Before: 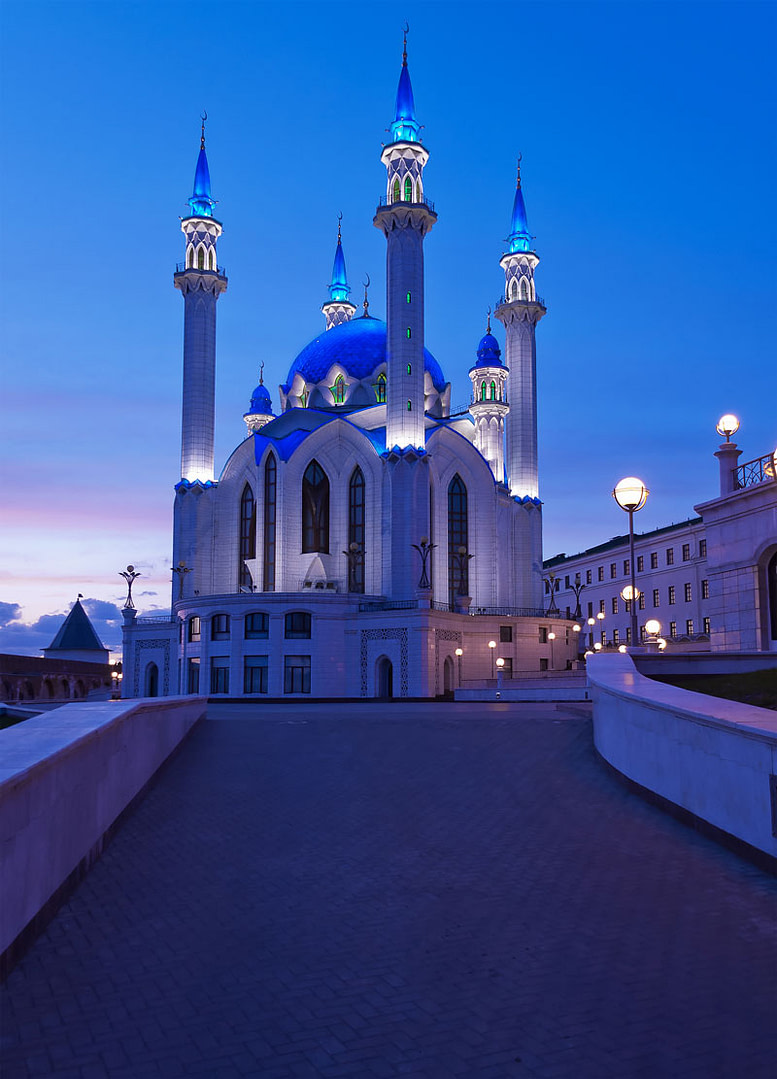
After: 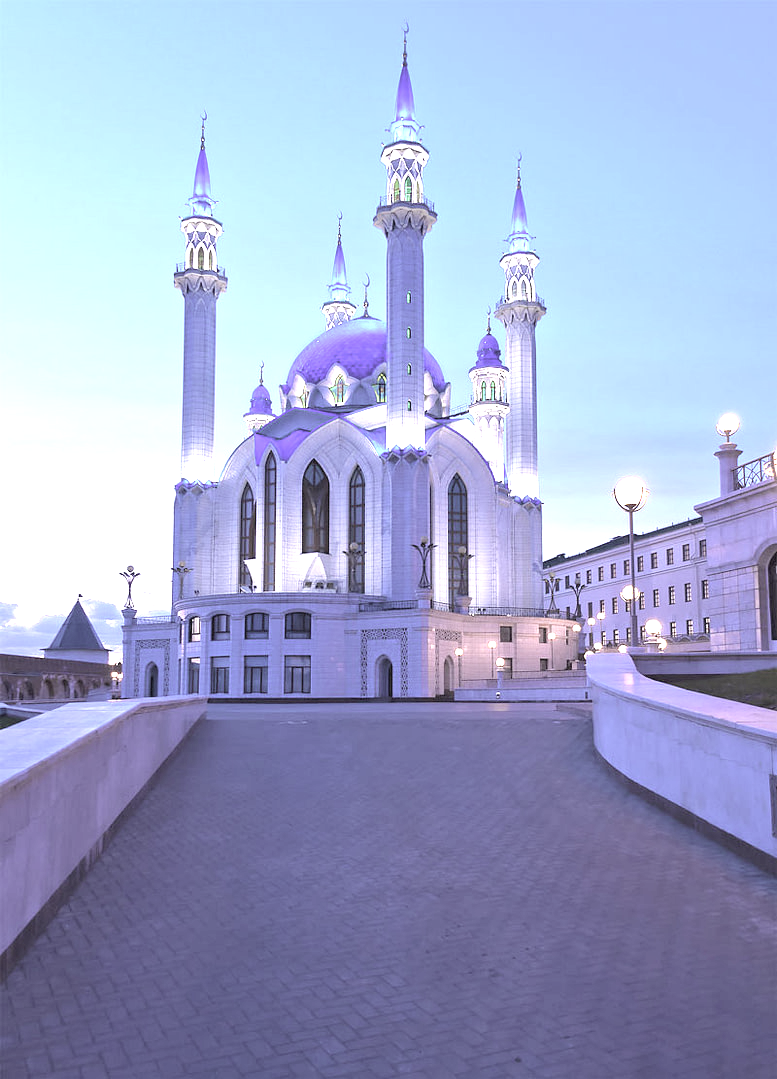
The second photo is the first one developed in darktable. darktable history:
contrast brightness saturation: brightness 0.185, saturation -0.503
exposure: black level correction 0, exposure 1.942 EV, compensate highlight preservation false
